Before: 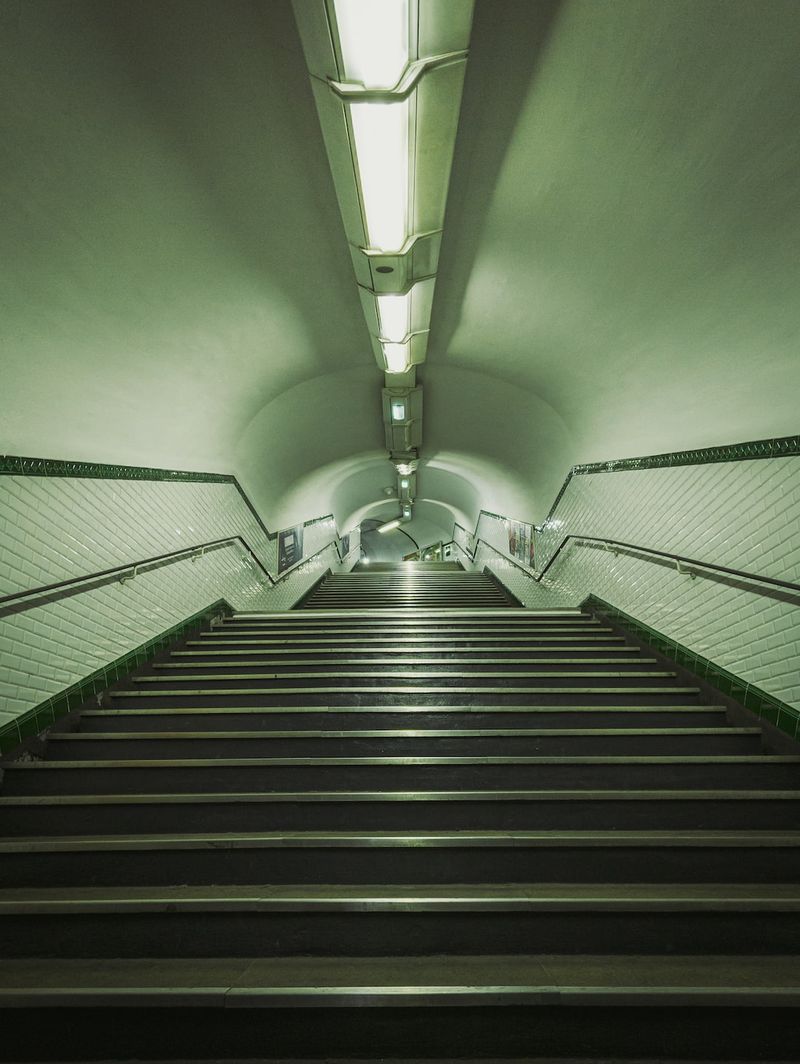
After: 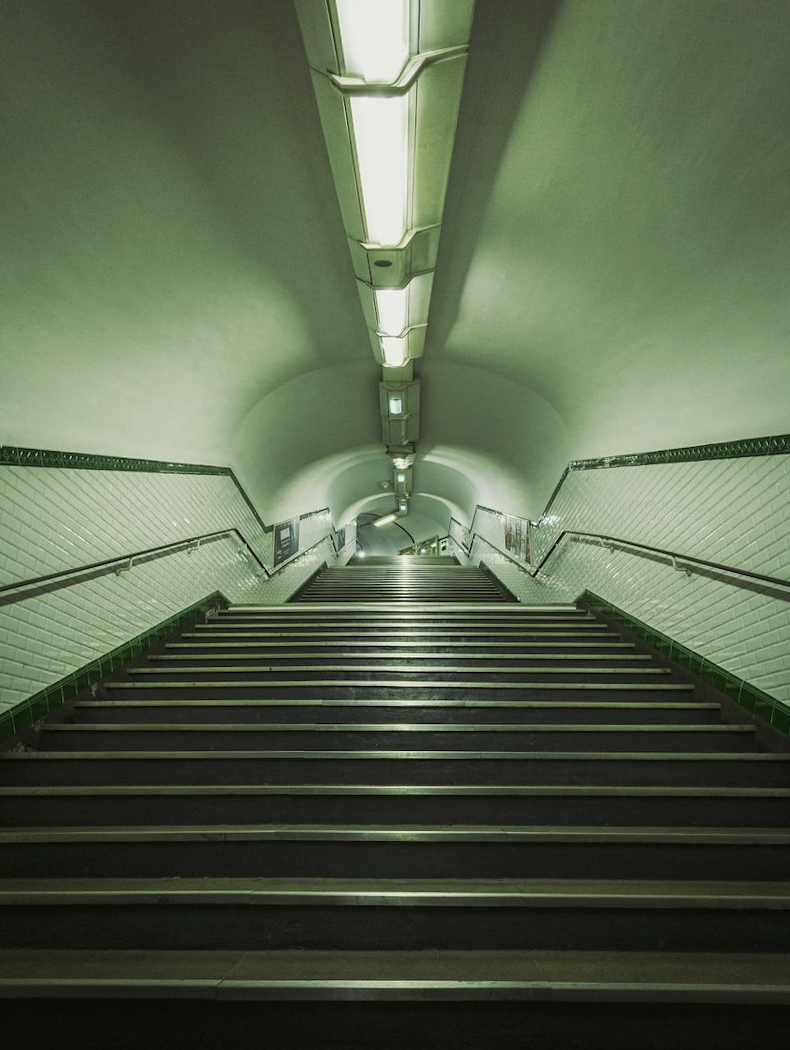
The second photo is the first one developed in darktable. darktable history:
crop and rotate: angle -0.543°
